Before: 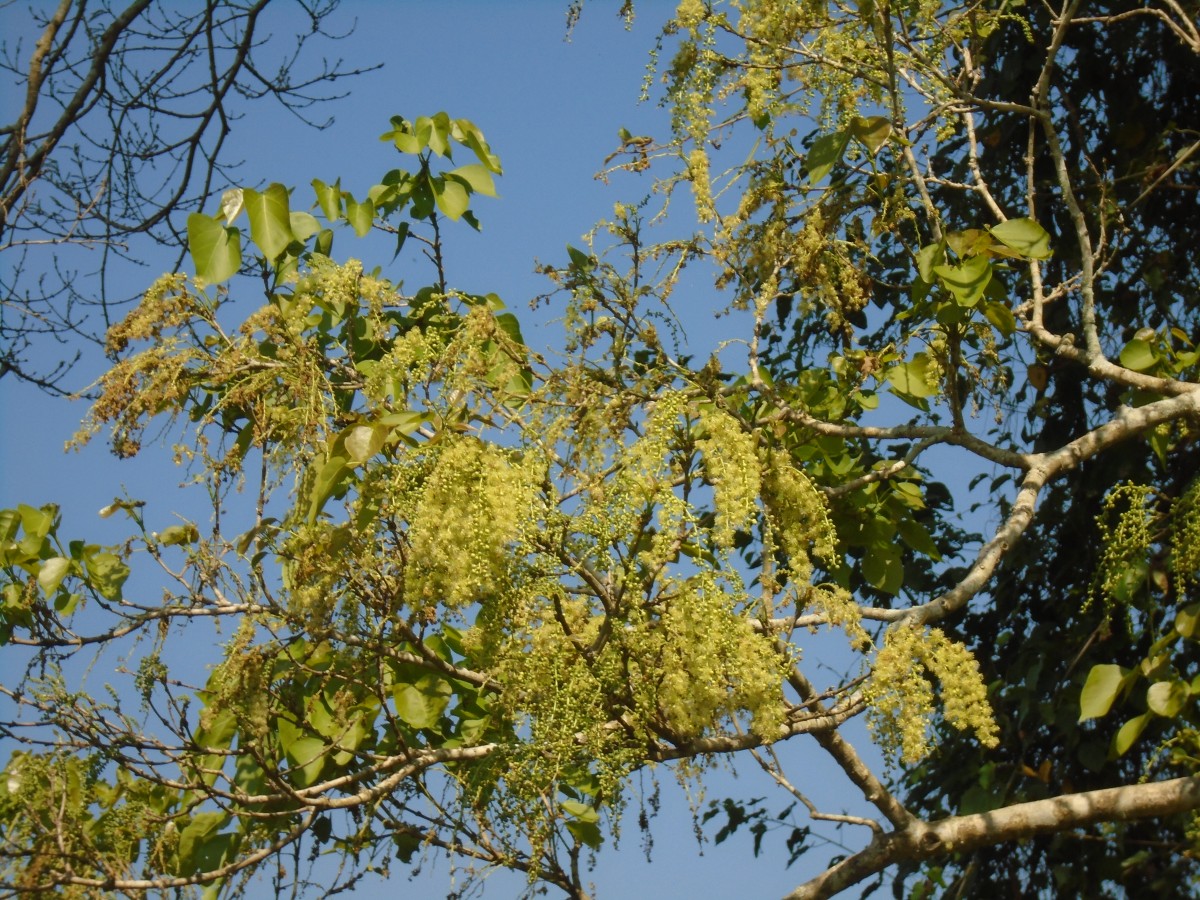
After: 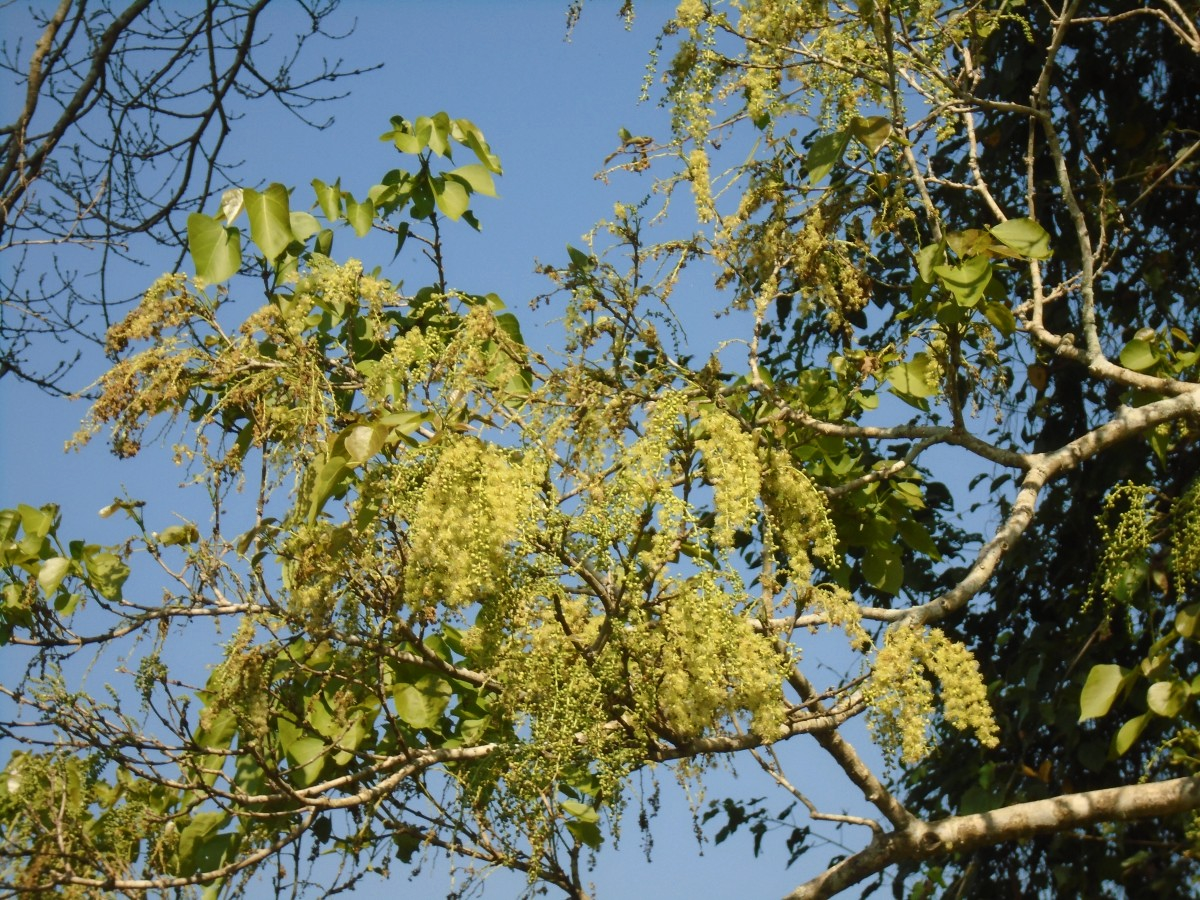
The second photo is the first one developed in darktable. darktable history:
contrast brightness saturation: contrast 0.151, brightness 0.051
